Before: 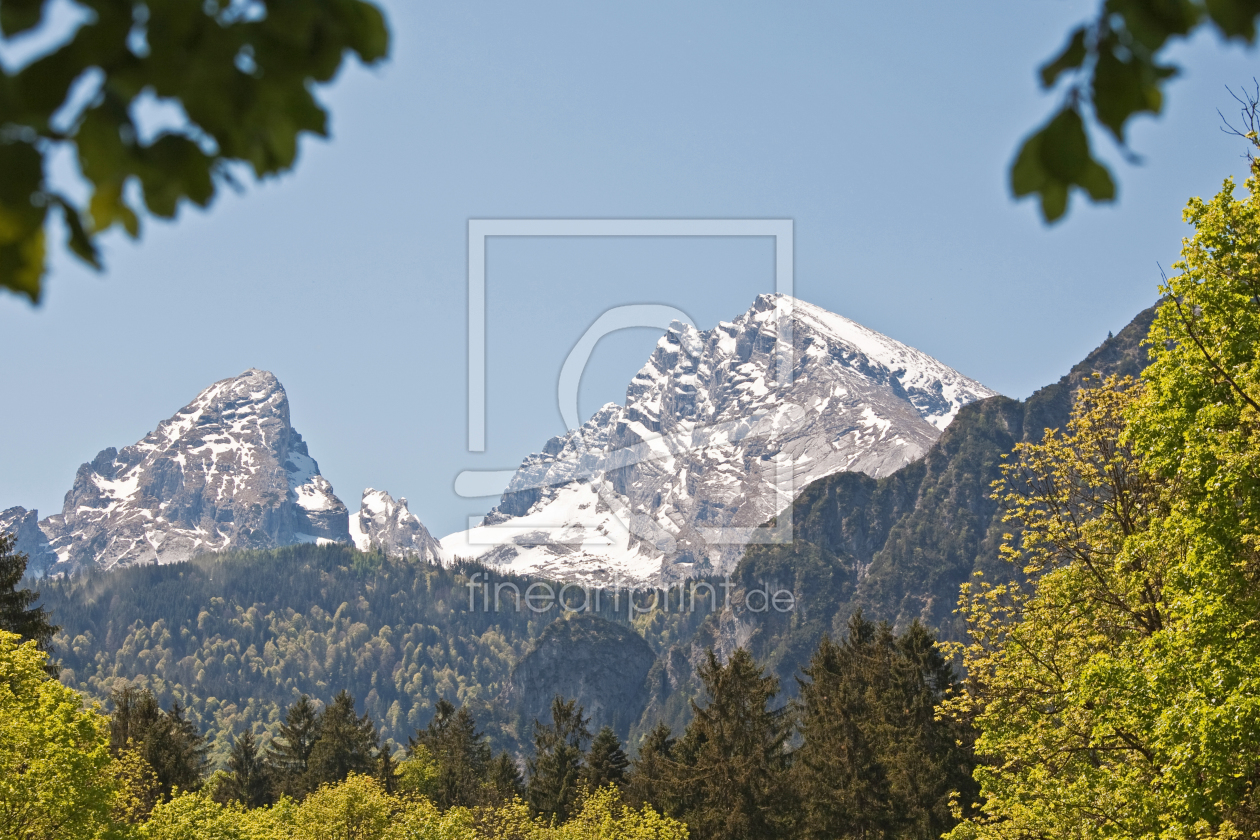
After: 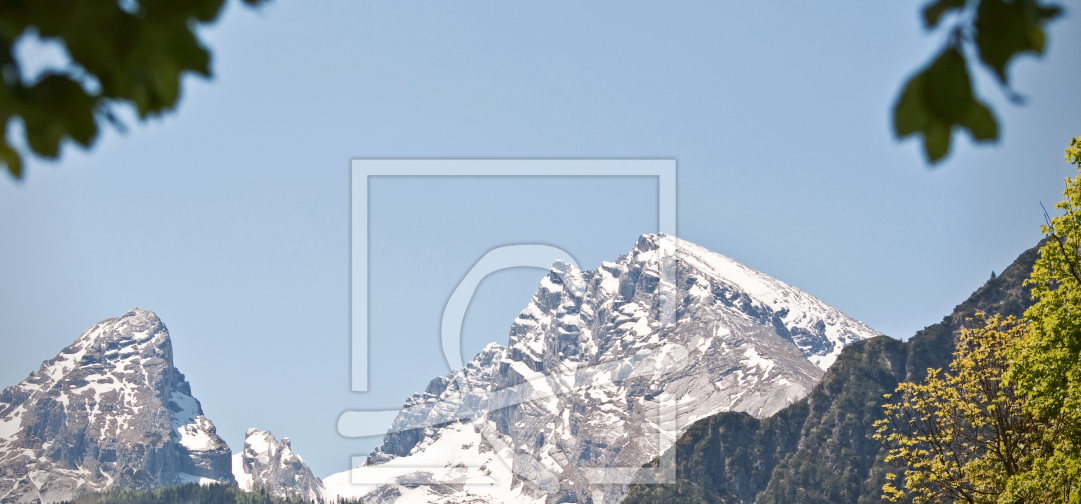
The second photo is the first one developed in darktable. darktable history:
crop and rotate: left 9.342%, top 7.177%, right 4.827%, bottom 32.78%
vignetting: brightness -0.563, saturation 0.003, center (-0.056, -0.355)
contrast brightness saturation: contrast 0.138
